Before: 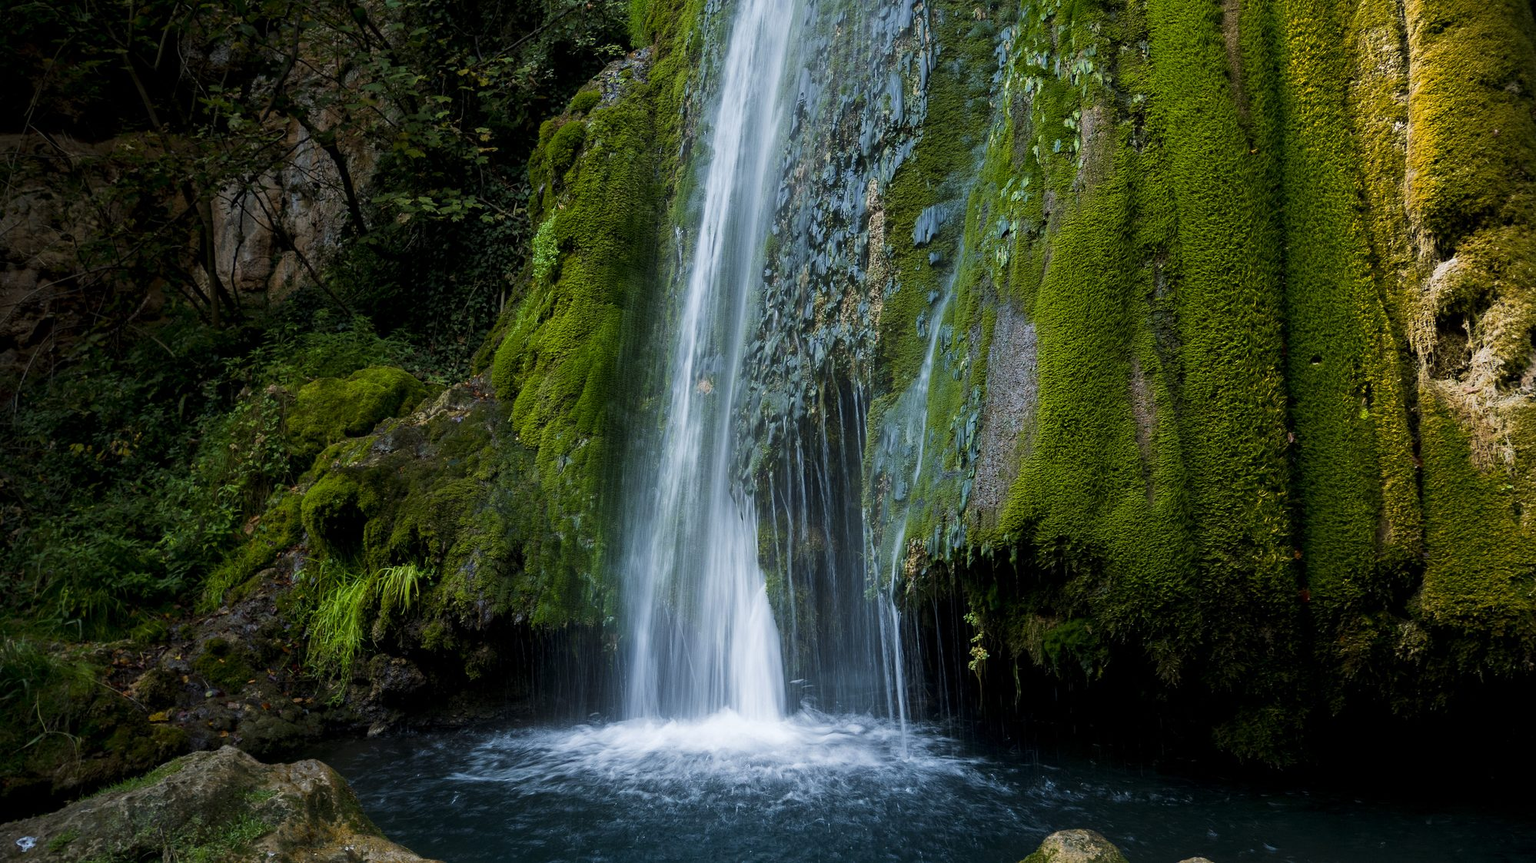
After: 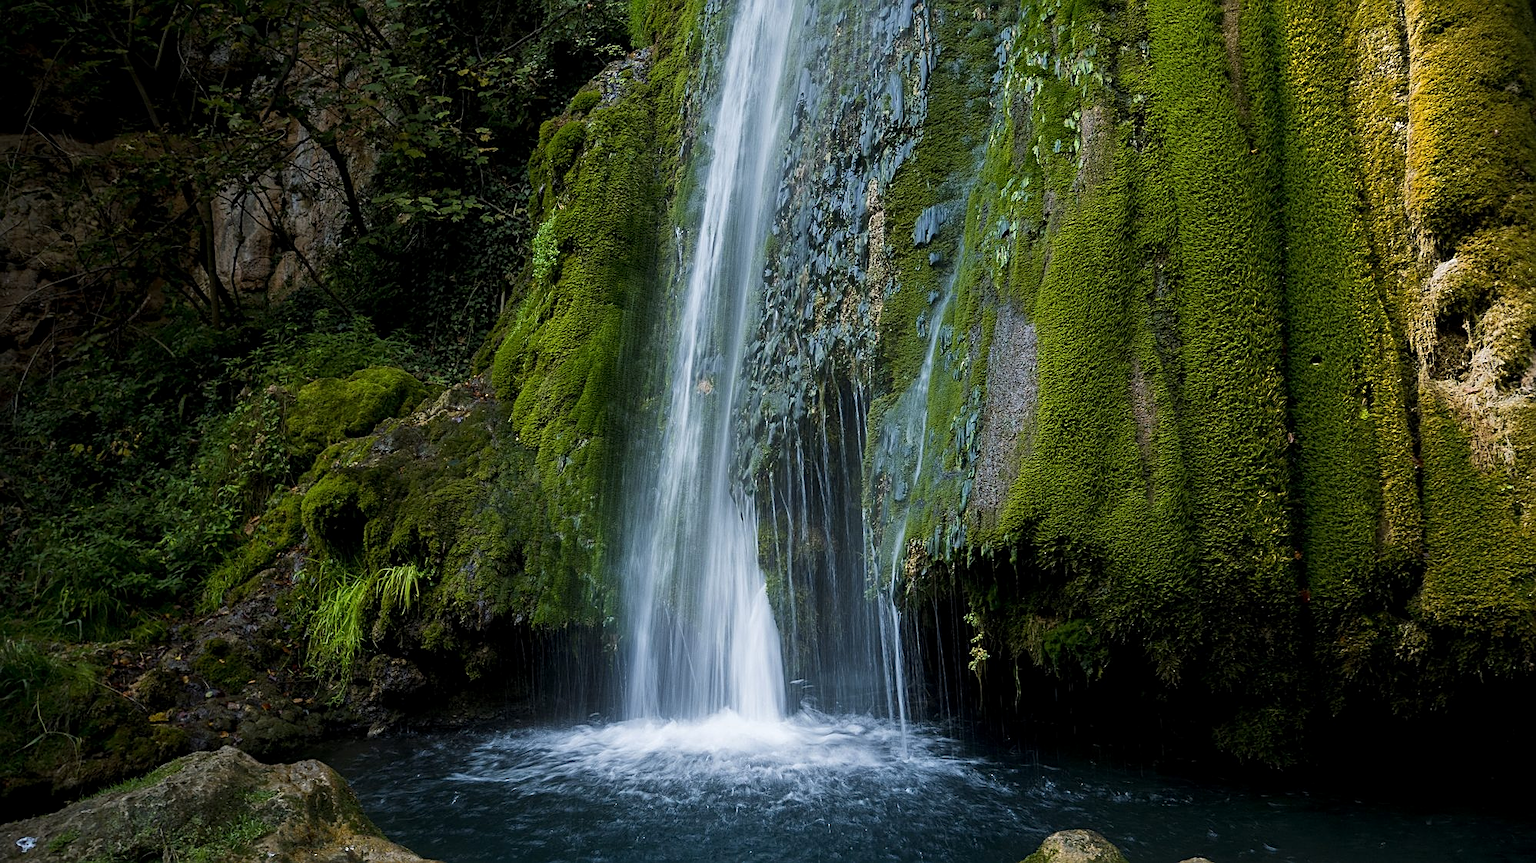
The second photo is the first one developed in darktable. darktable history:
exposure: black level correction 0, compensate highlight preservation false
sharpen: on, module defaults
